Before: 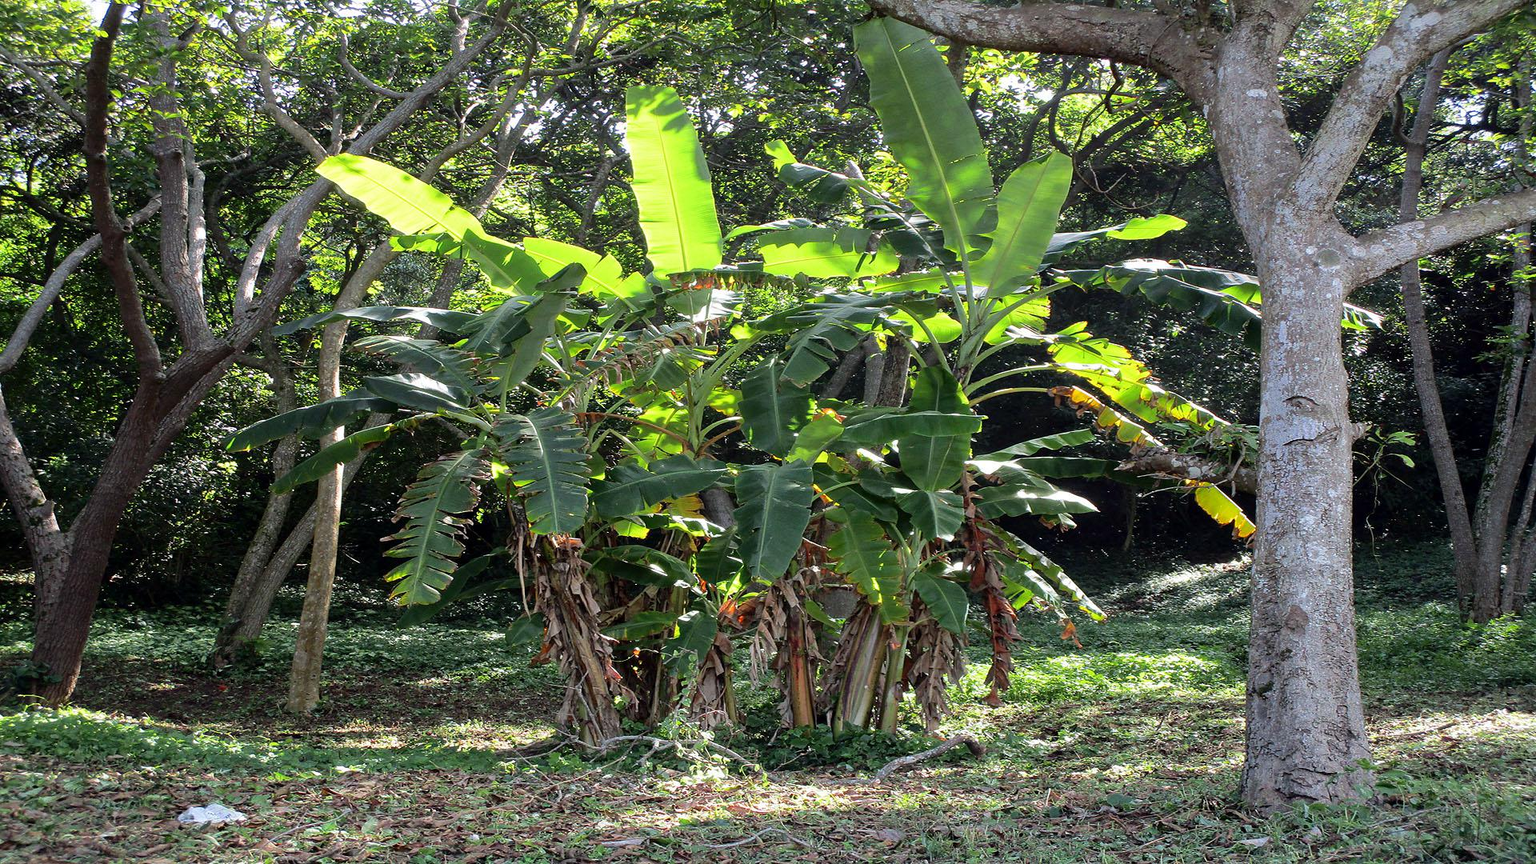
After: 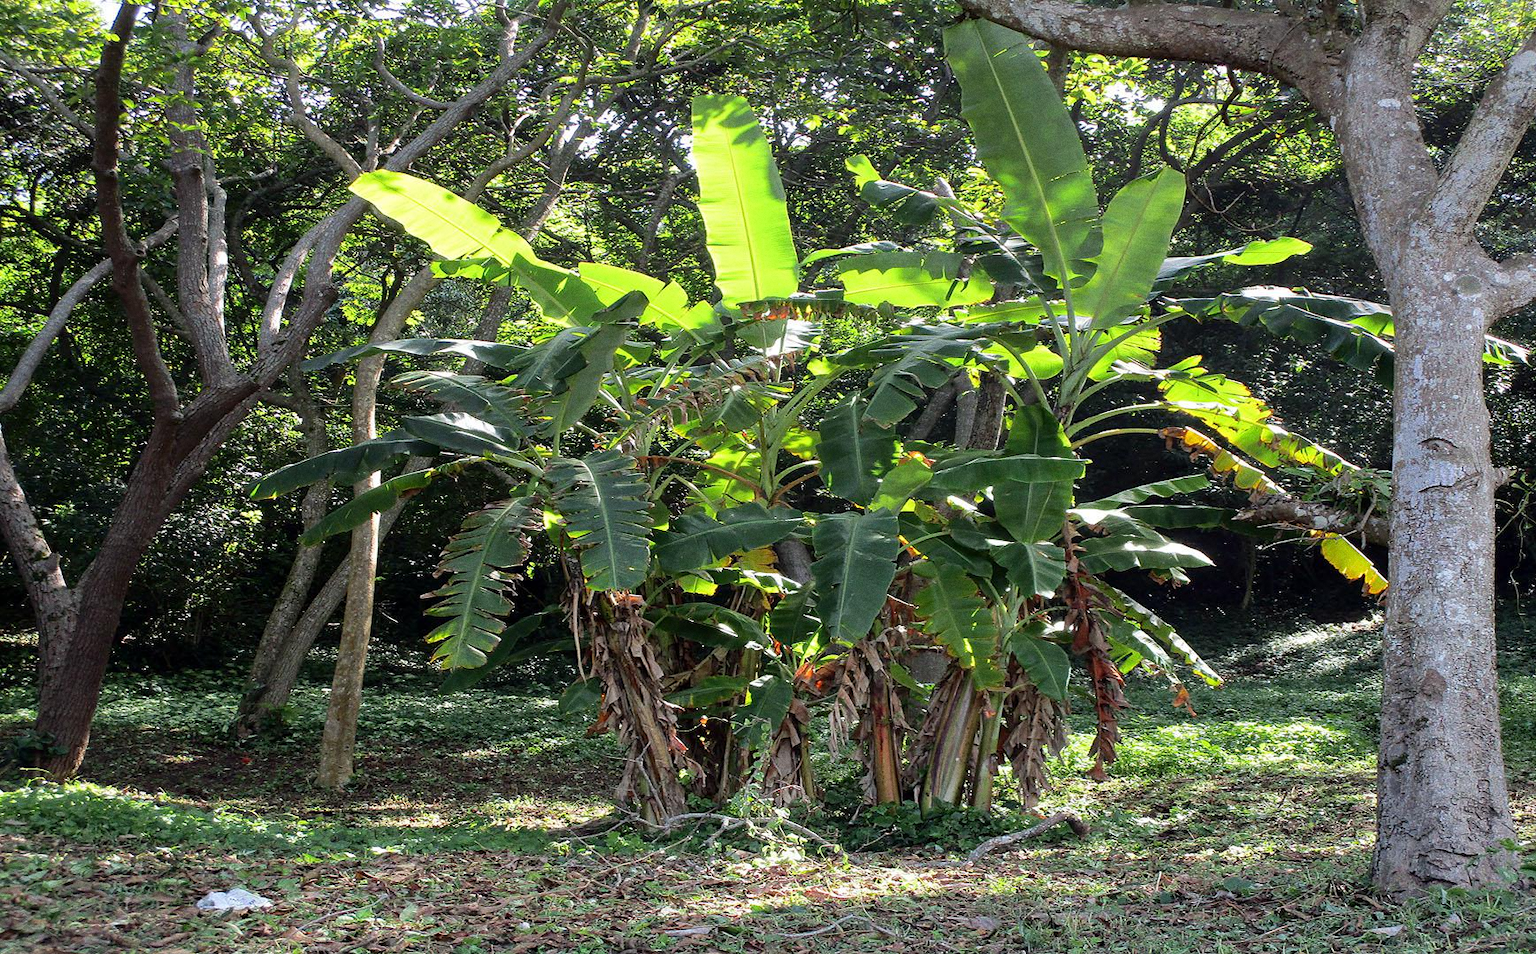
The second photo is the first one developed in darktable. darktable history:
crop: right 9.509%, bottom 0.031%
grain: coarseness 0.09 ISO
white balance: emerald 1
